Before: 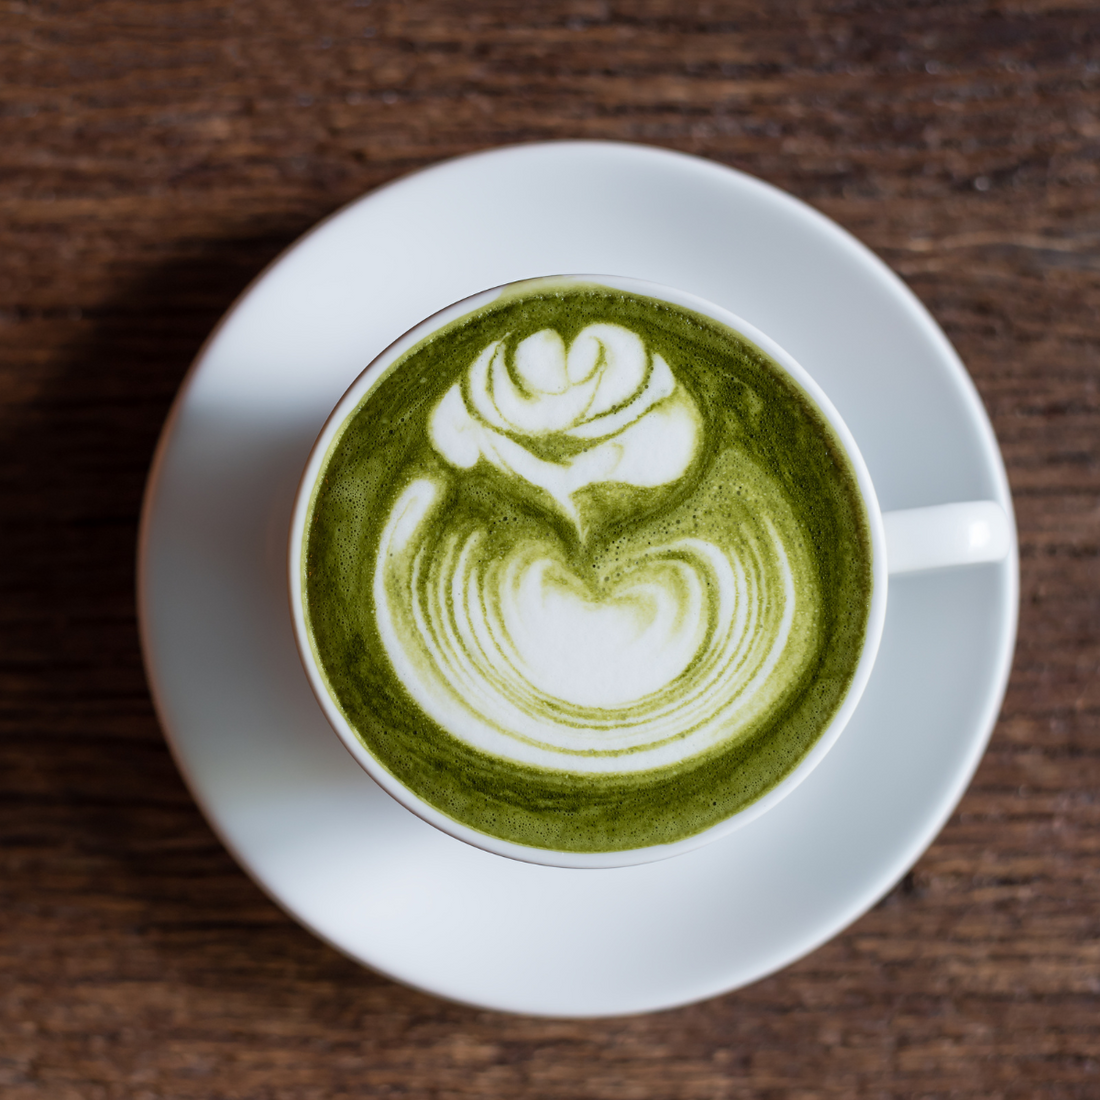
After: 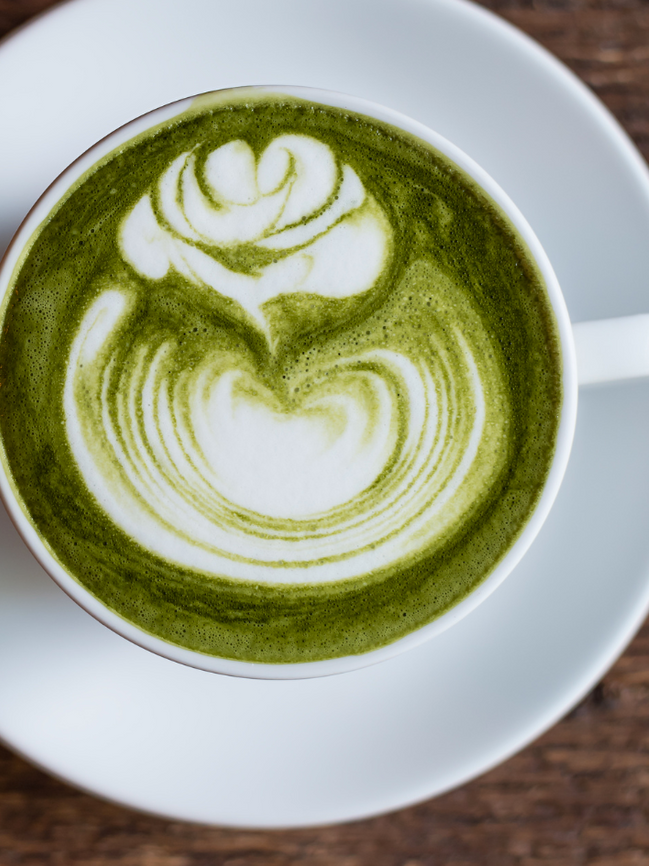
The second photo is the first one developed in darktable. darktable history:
crop and rotate: left 28.267%, top 17.183%, right 12.672%, bottom 4.032%
contrast brightness saturation: contrast 0.044, saturation 0.068
